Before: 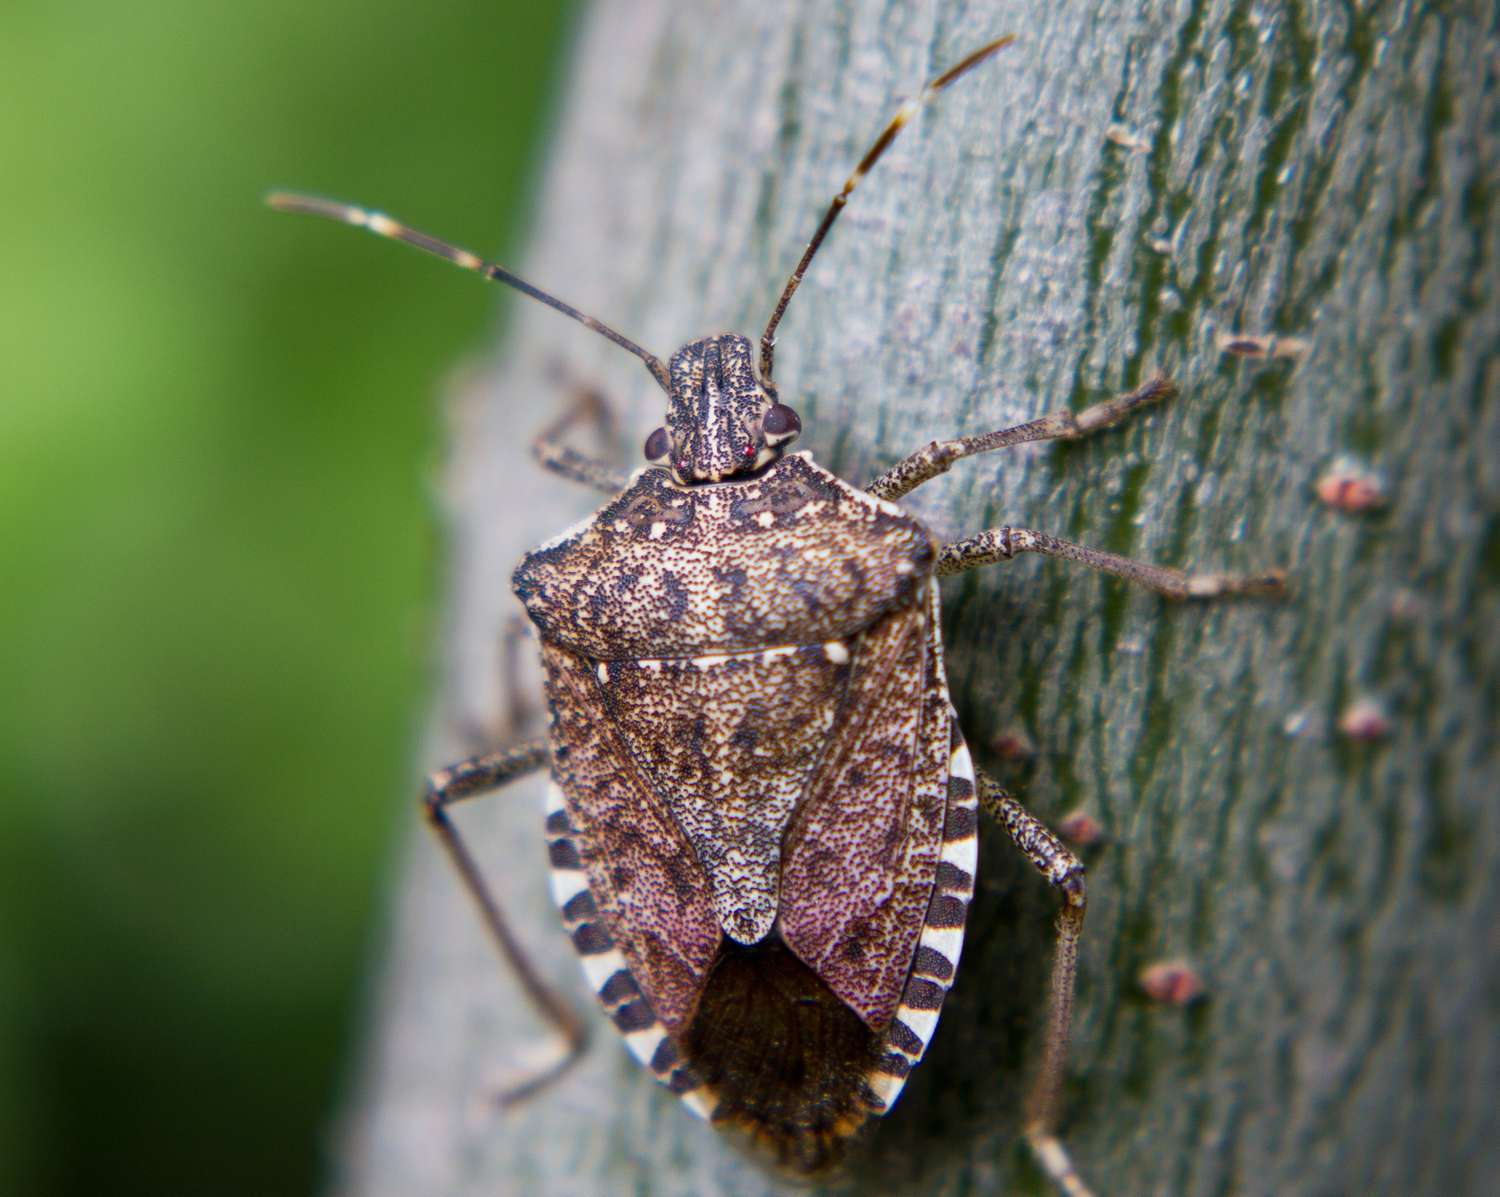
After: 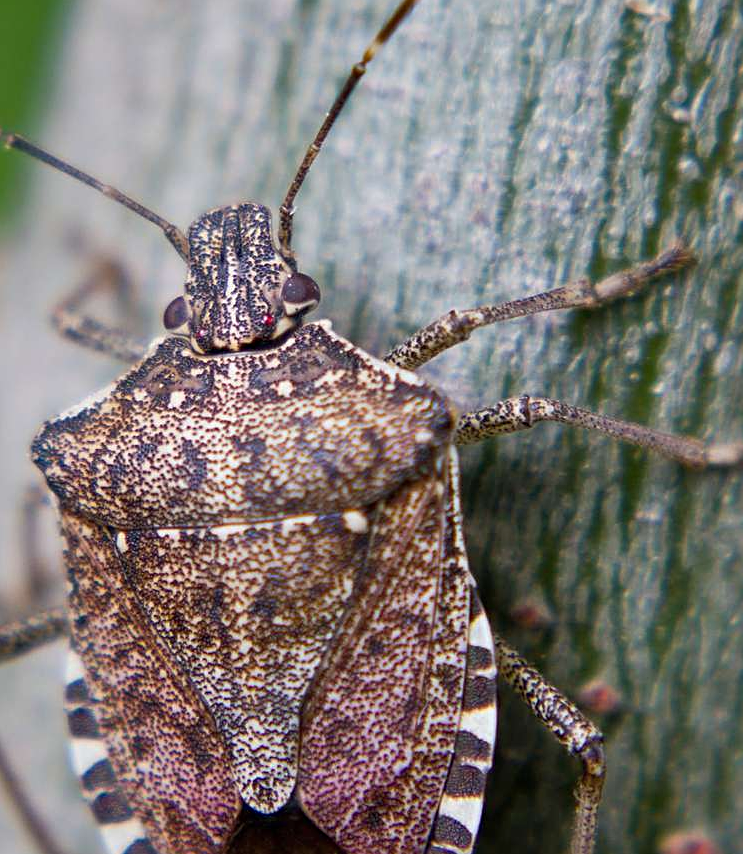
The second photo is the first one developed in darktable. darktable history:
sharpen: on, module defaults
shadows and highlights: shadows 25, highlights -25
crop: left 32.075%, top 10.976%, right 18.355%, bottom 17.596%
vibrance: on, module defaults
